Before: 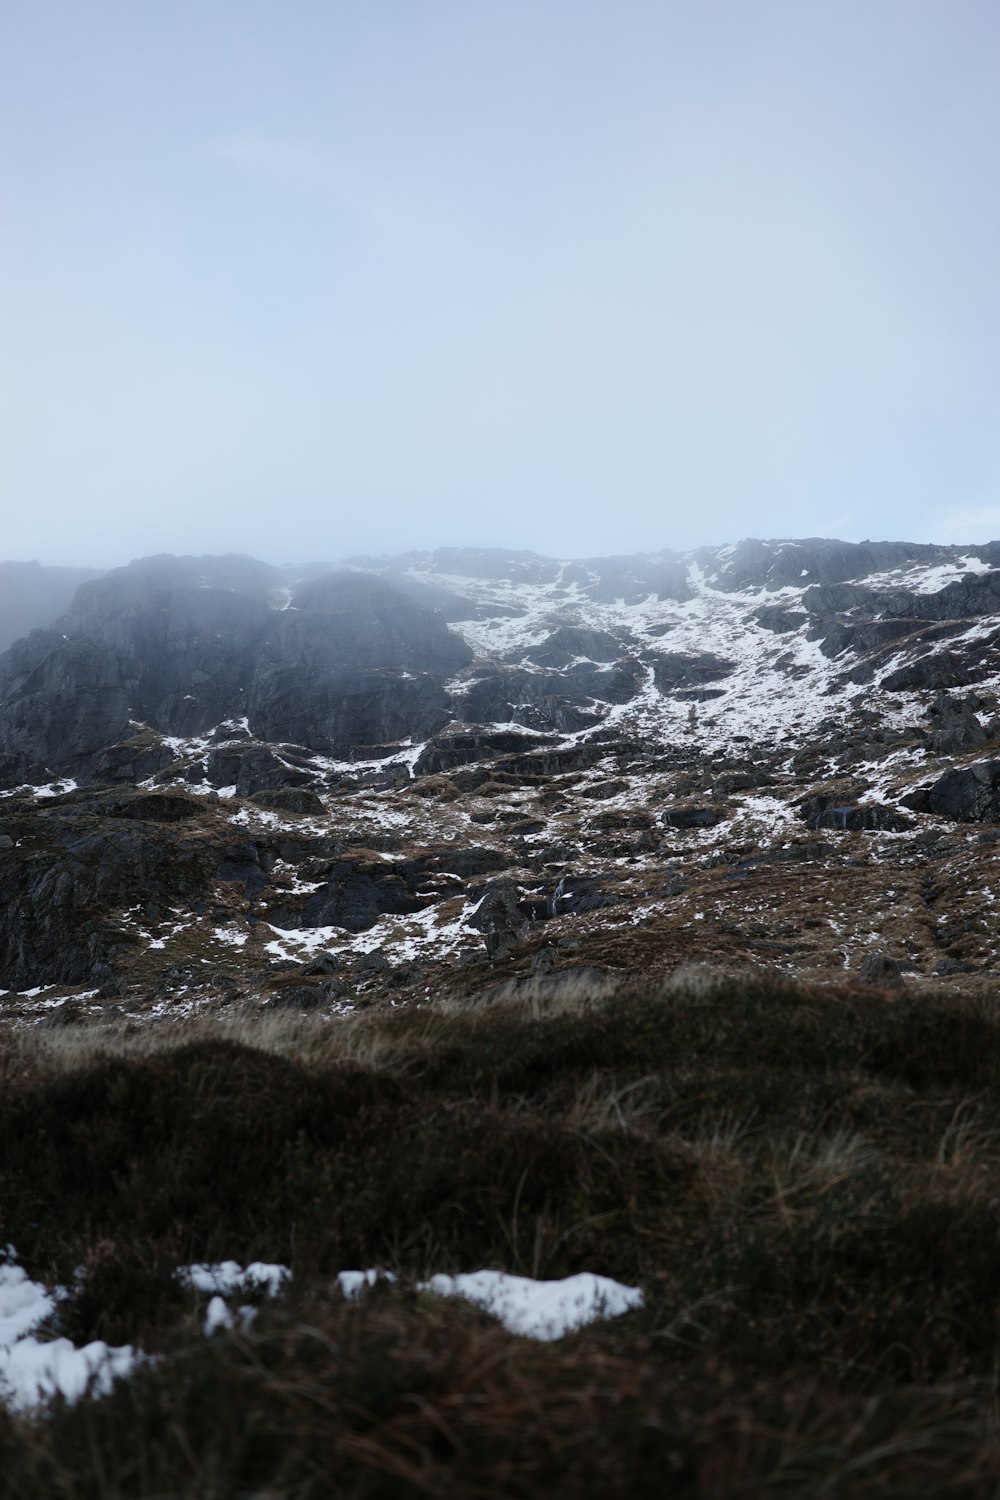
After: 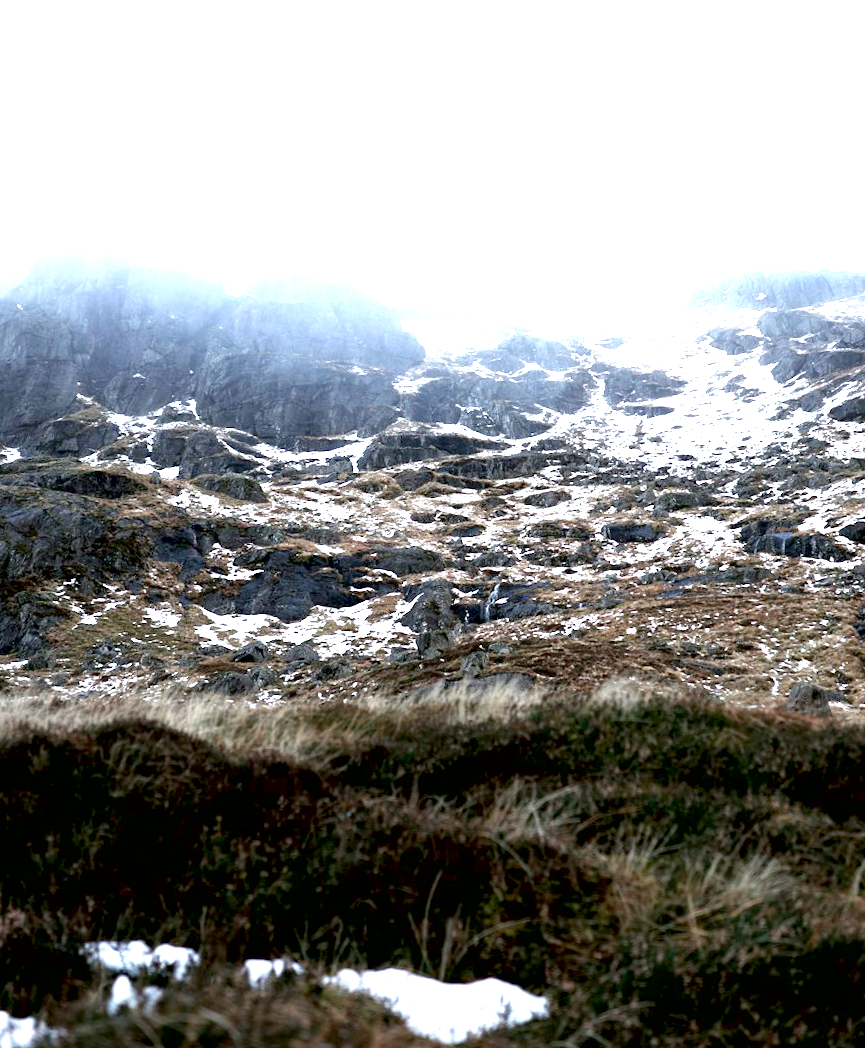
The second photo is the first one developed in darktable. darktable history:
crop and rotate: angle -4.16°, left 9.804%, top 21.303%, right 11.975%, bottom 11.871%
local contrast: mode bilateral grid, contrast 20, coarseness 51, detail 120%, midtone range 0.2
exposure: black level correction 0.005, exposure 2.063 EV, compensate exposure bias true, compensate highlight preservation false
